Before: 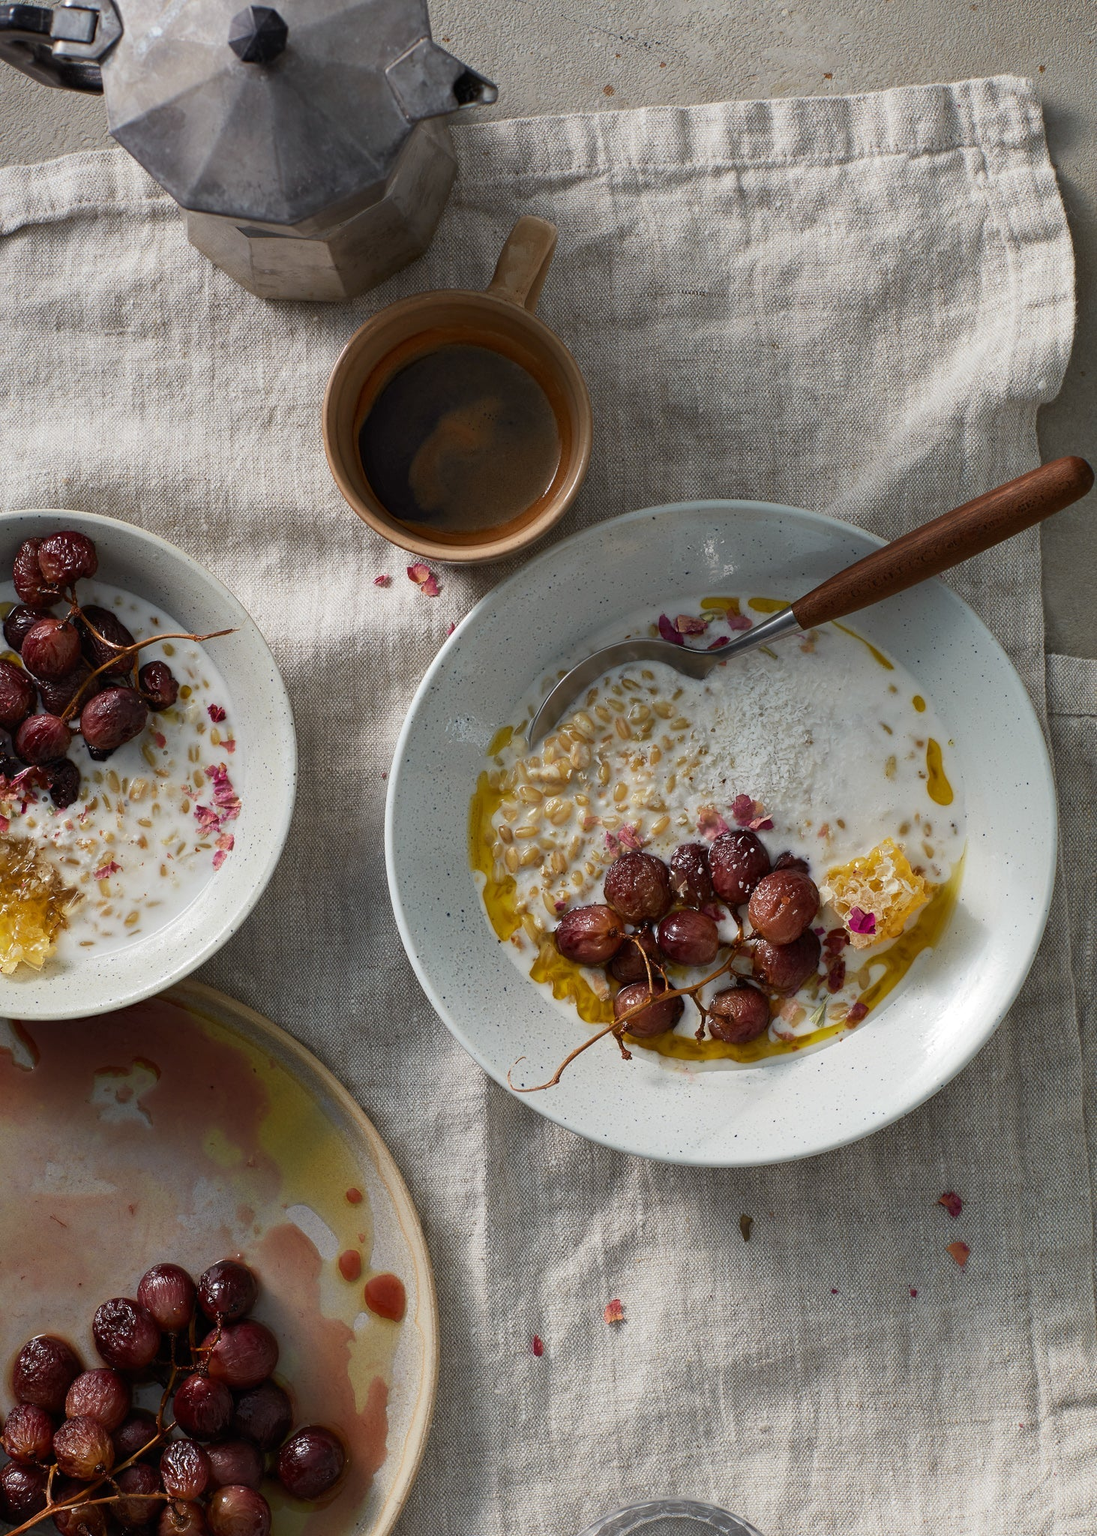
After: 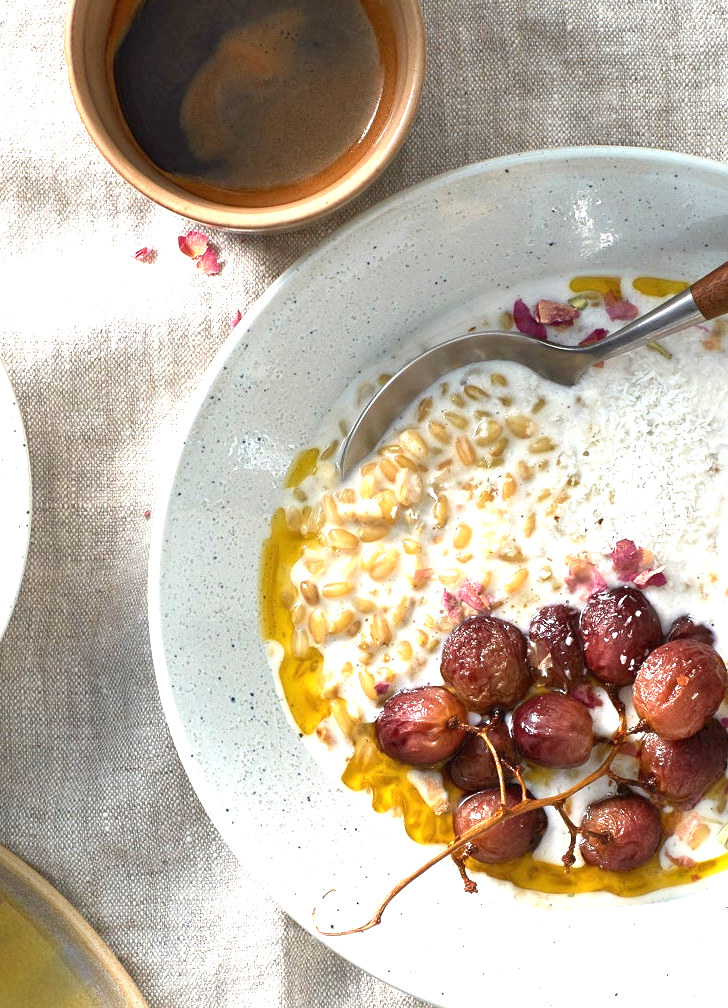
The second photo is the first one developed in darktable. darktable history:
levels: gray 50.77%
exposure: black level correction 0, exposure 1.624 EV, compensate highlight preservation false
crop: left 24.956%, top 25.422%, right 25.252%, bottom 25.342%
